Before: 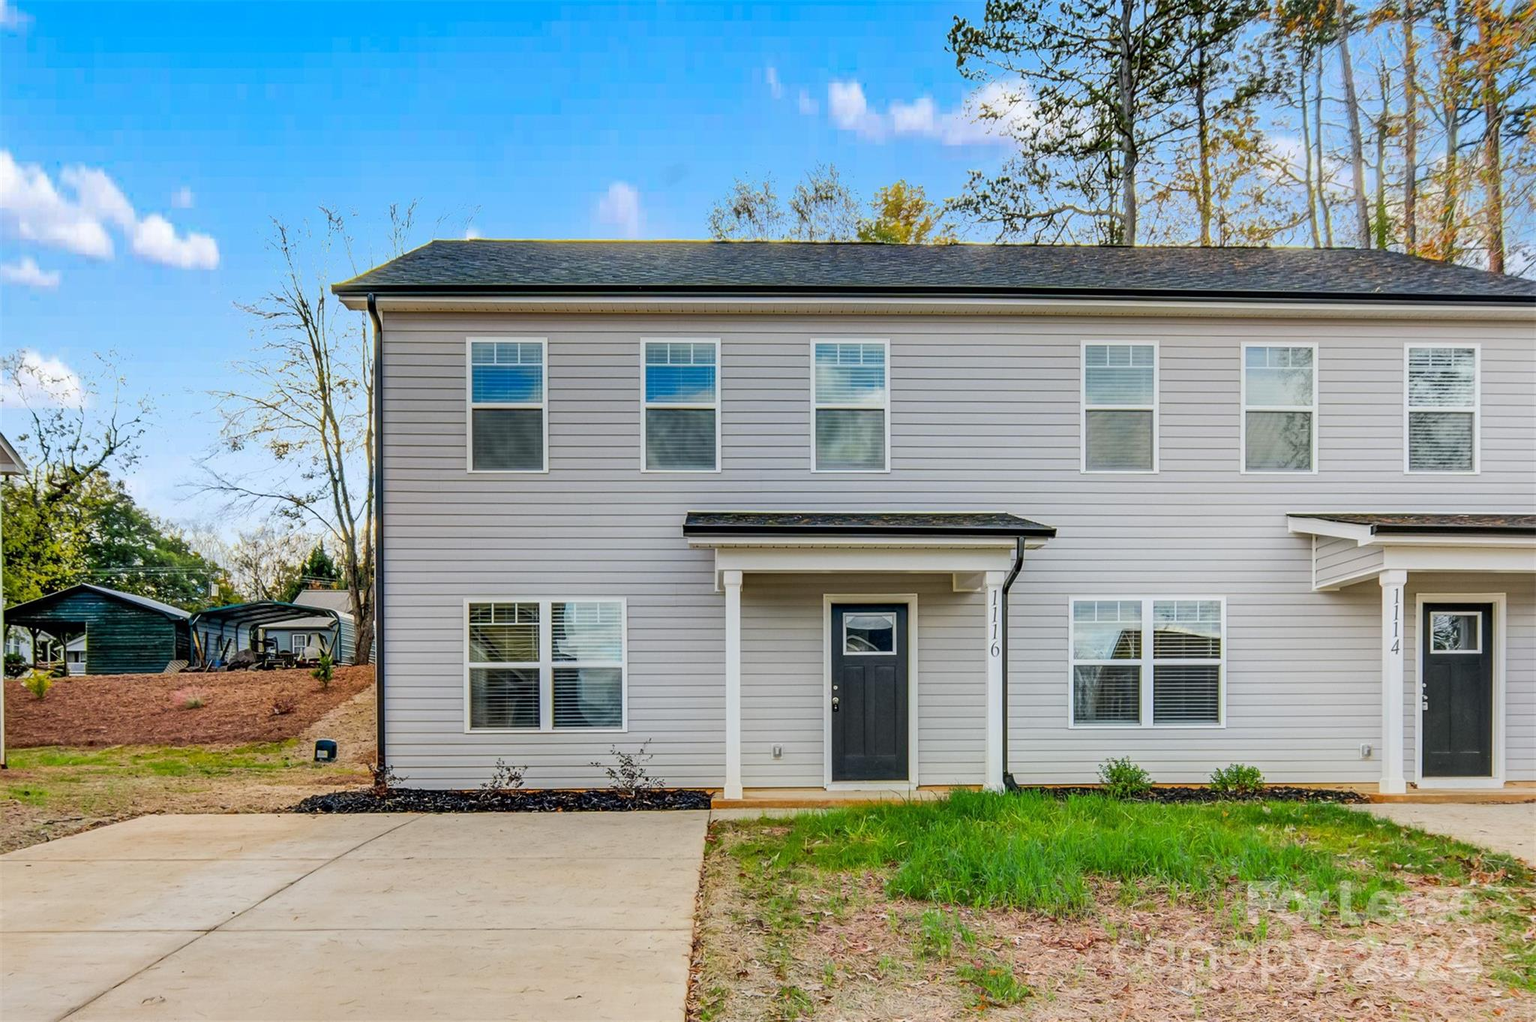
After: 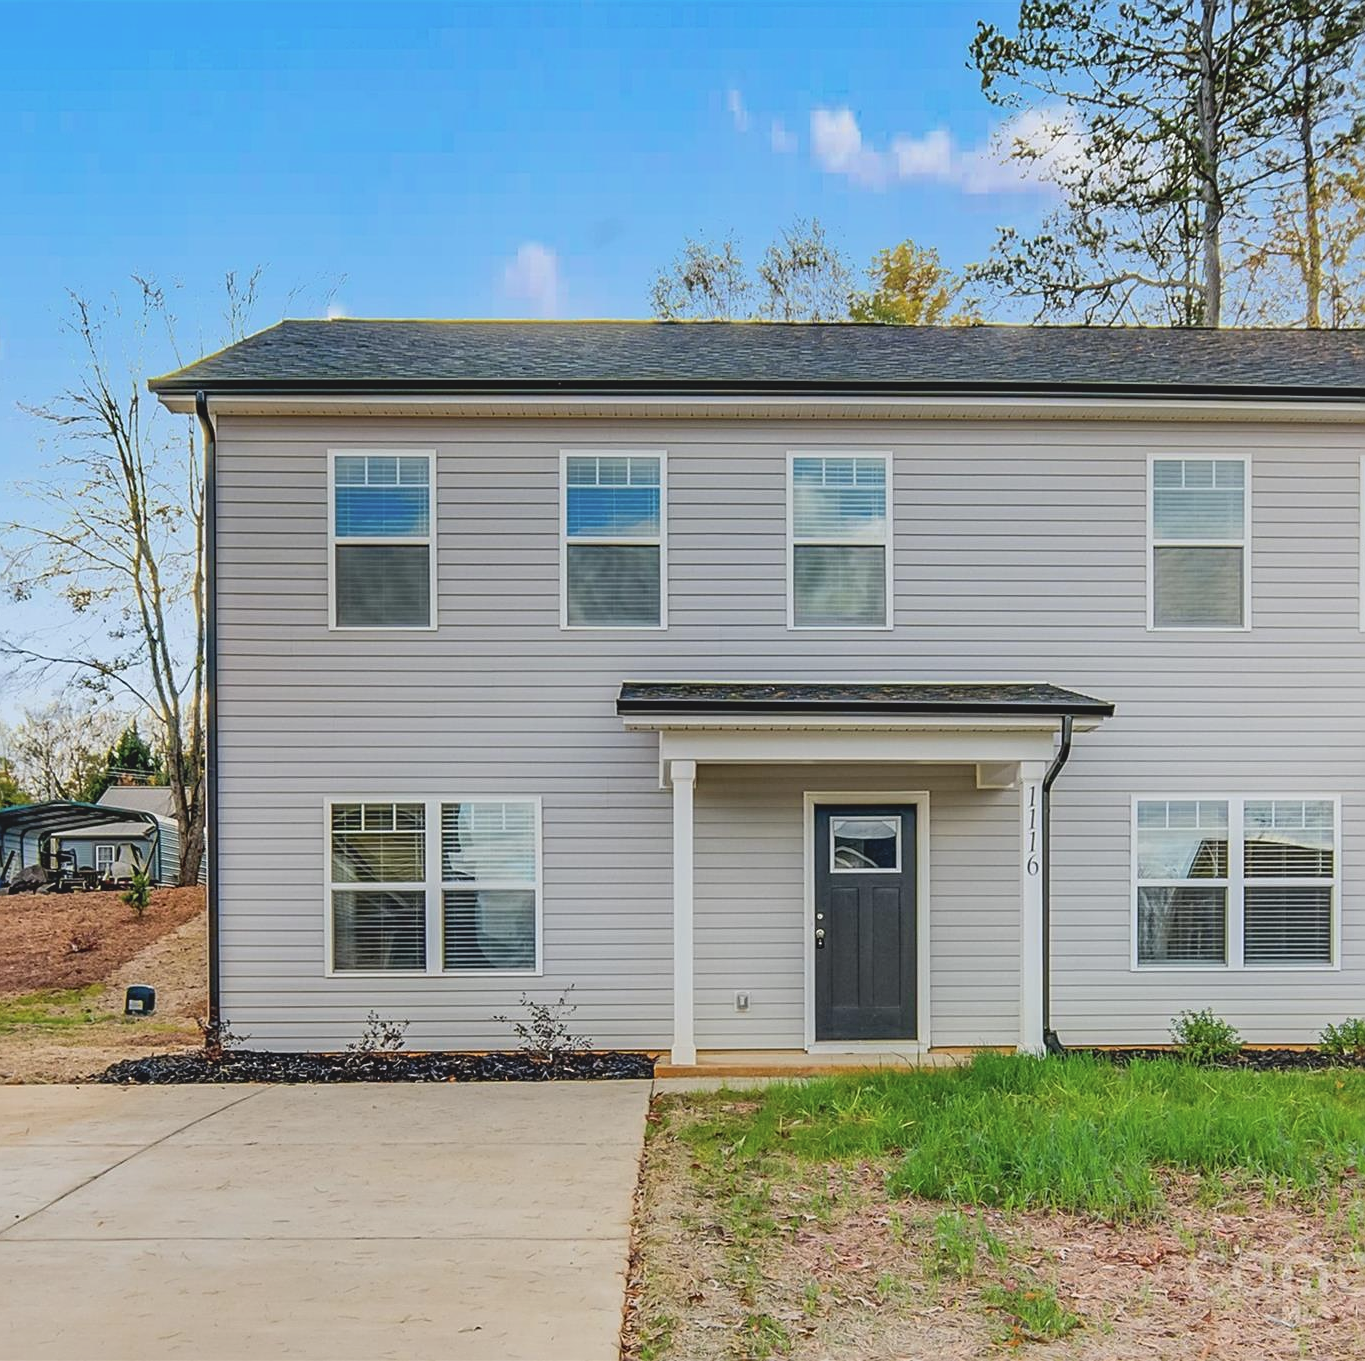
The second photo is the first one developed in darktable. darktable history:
contrast brightness saturation: contrast -0.137, brightness 0.041, saturation -0.136
crop and rotate: left 14.371%, right 18.937%
sharpen: on, module defaults
